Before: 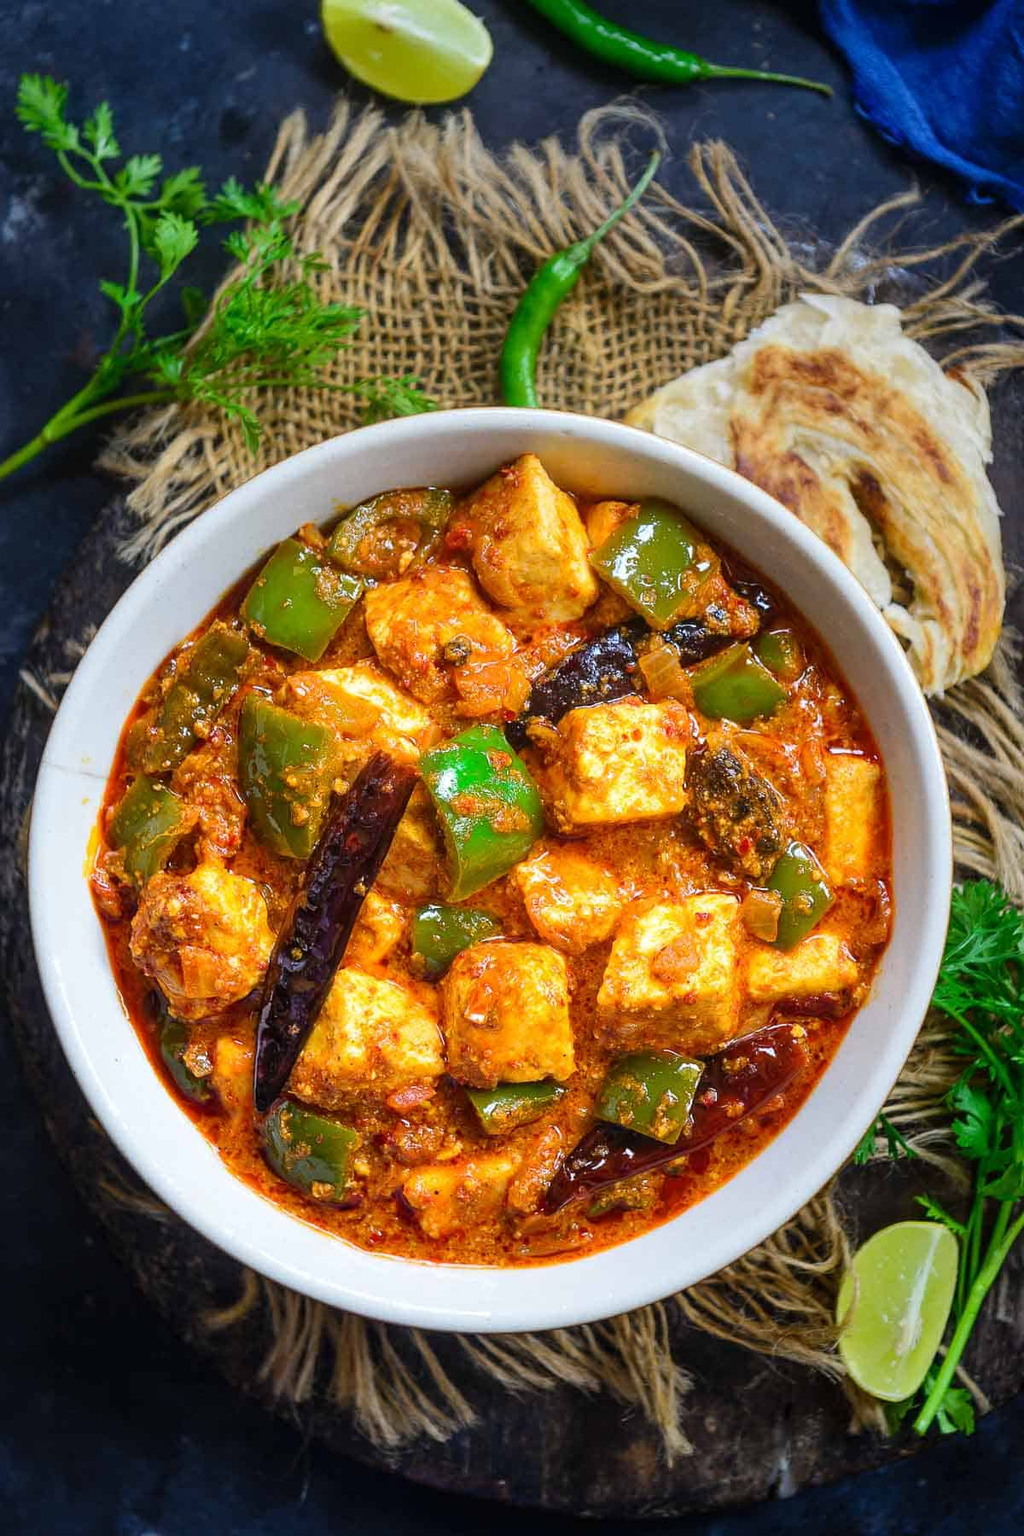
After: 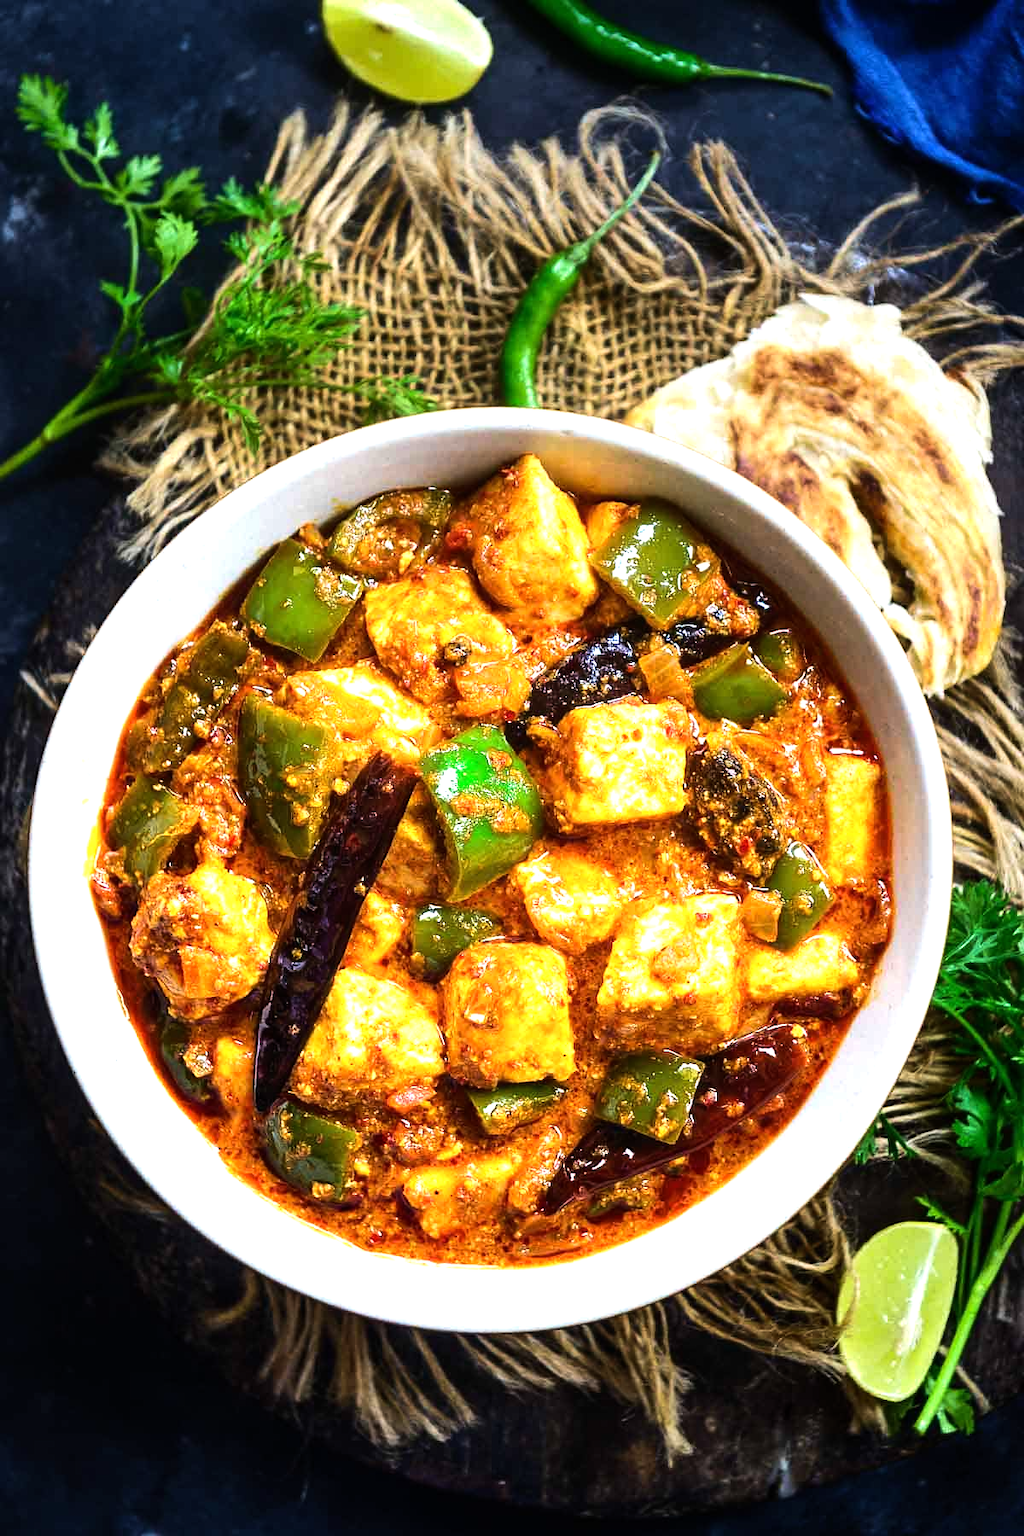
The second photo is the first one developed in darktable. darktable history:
velvia: on, module defaults
tone equalizer: -8 EV -1.05 EV, -7 EV -0.996 EV, -6 EV -0.897 EV, -5 EV -0.548 EV, -3 EV 0.555 EV, -2 EV 0.872 EV, -1 EV 1 EV, +0 EV 1.08 EV, edges refinement/feathering 500, mask exposure compensation -1.57 EV, preserve details no
